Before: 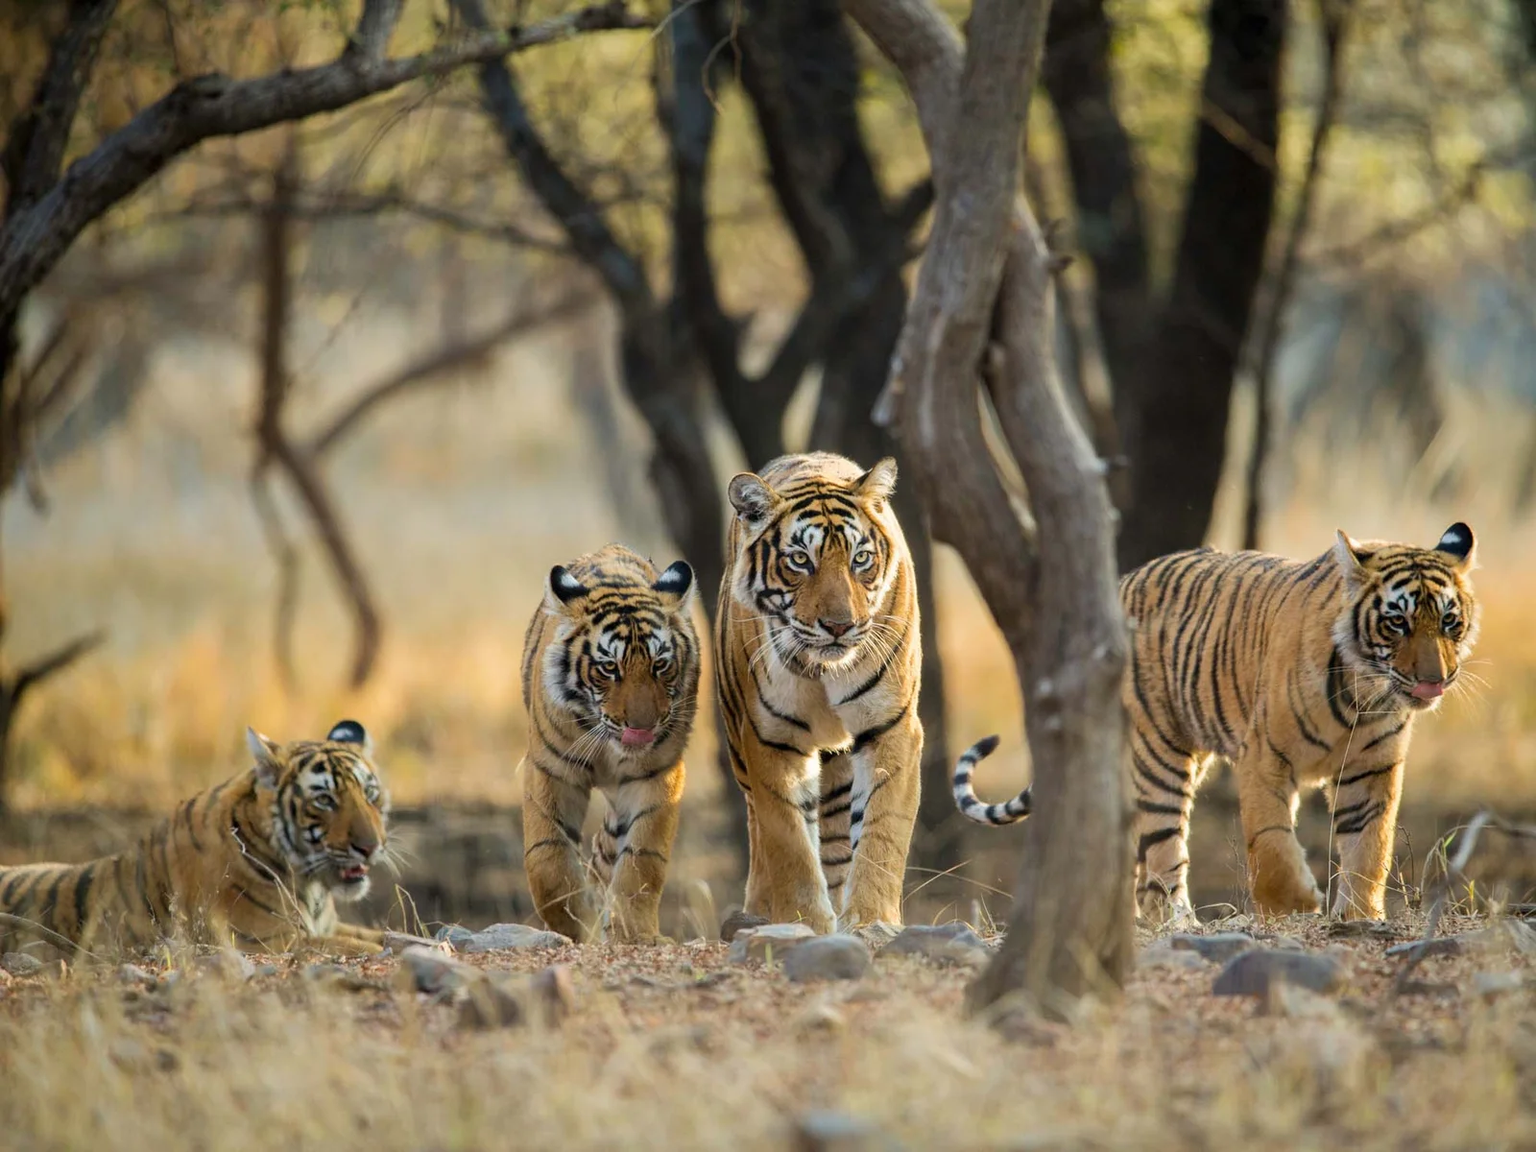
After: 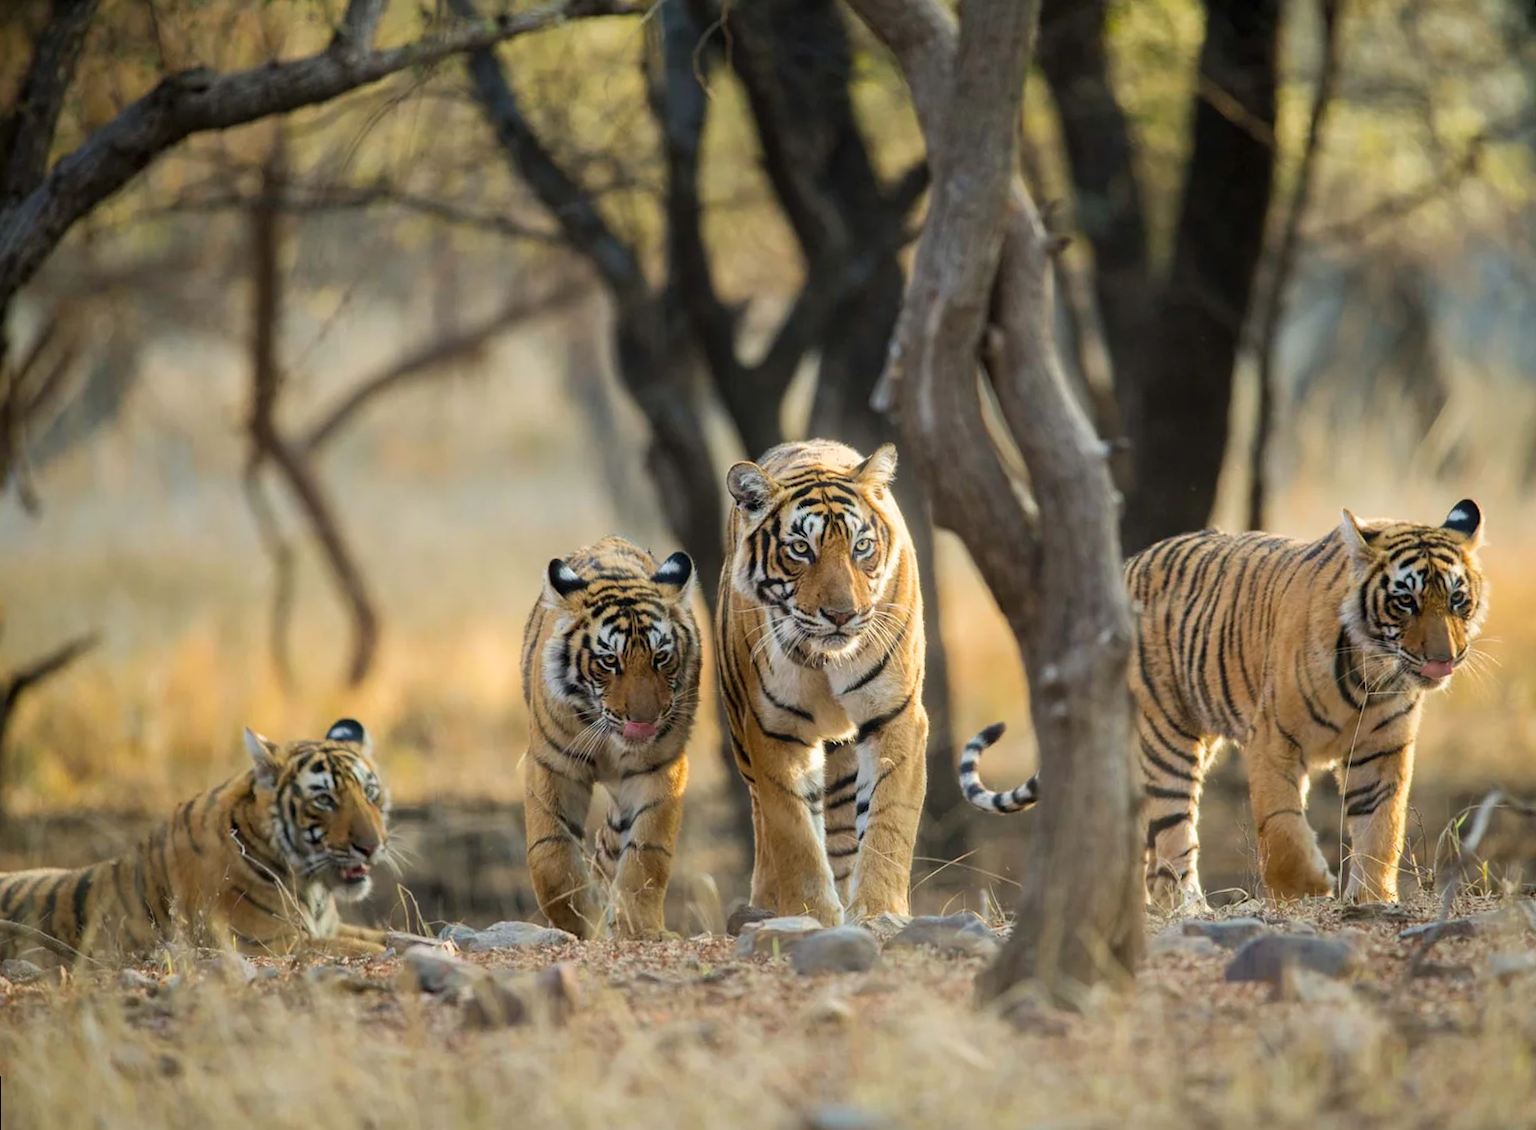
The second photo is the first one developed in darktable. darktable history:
rotate and perspective: rotation -1°, crop left 0.011, crop right 0.989, crop top 0.025, crop bottom 0.975
bloom: size 5%, threshold 95%, strength 15%
